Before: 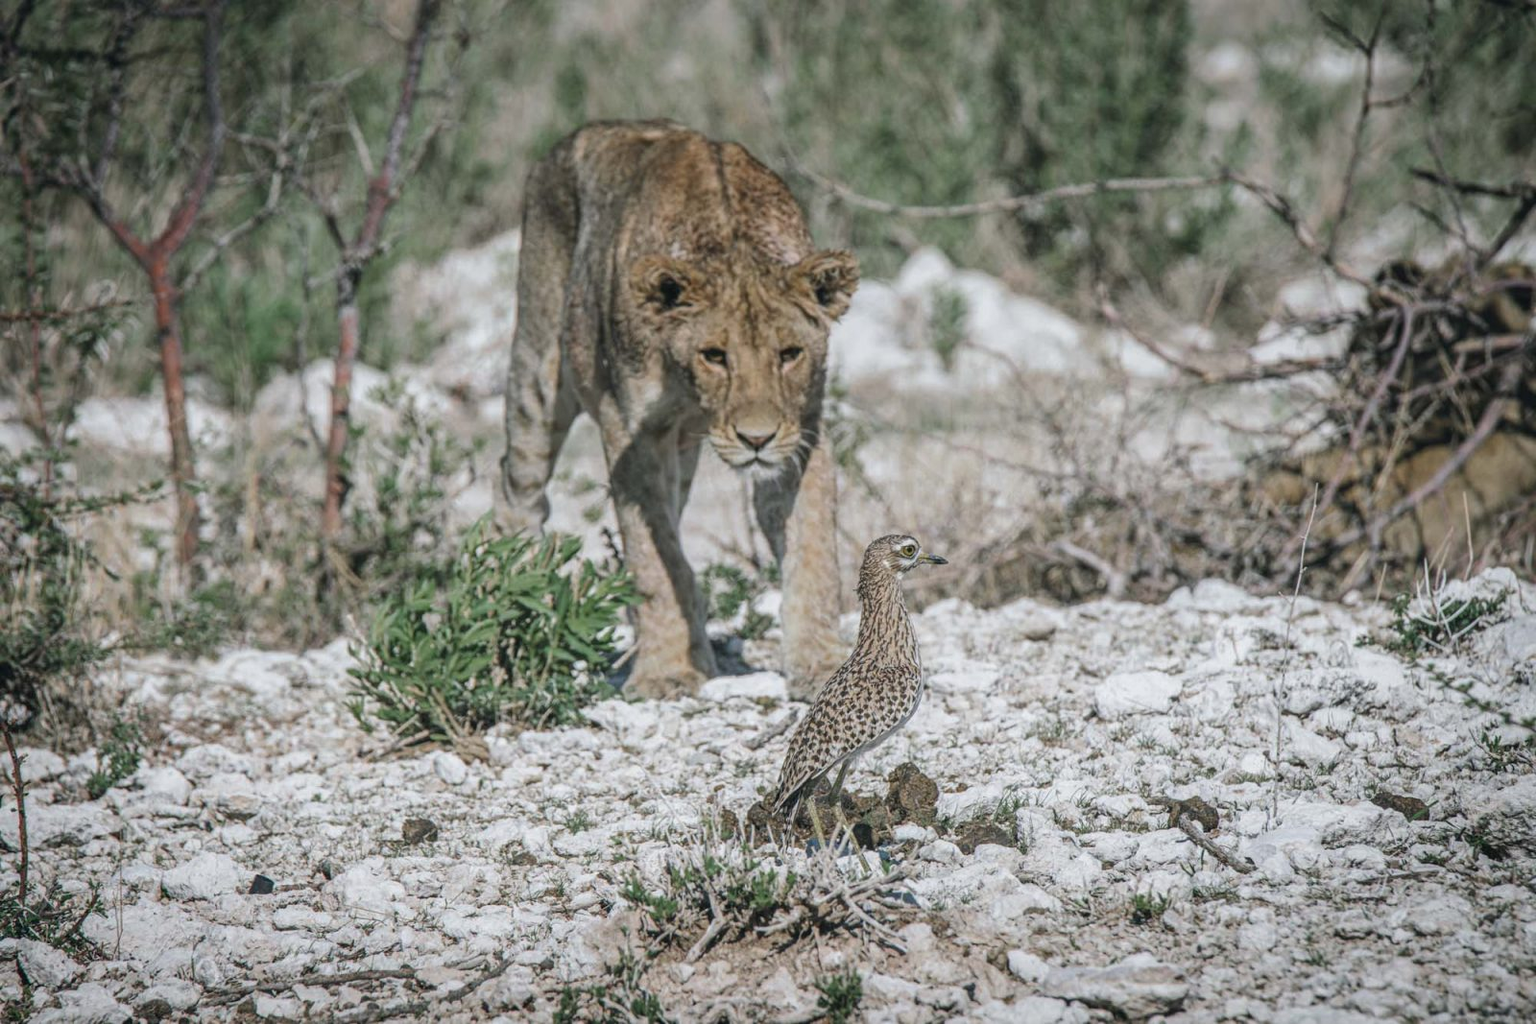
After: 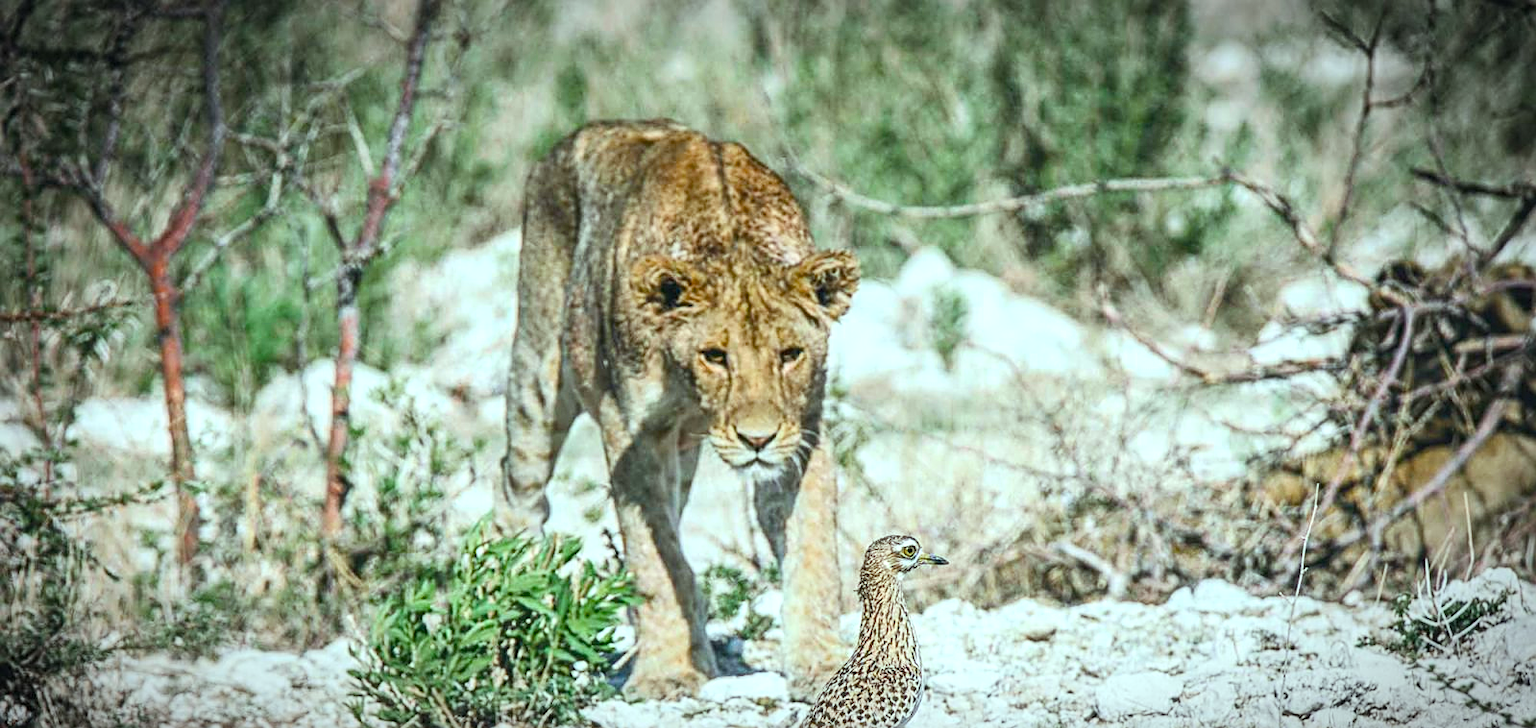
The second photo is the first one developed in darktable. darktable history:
local contrast: highlights 101%, shadows 98%, detail 120%, midtone range 0.2
vignetting: automatic ratio true
exposure: compensate highlight preservation false
crop: right 0.001%, bottom 28.923%
color balance rgb: highlights gain › luminance 19.706%, highlights gain › chroma 2.682%, highlights gain › hue 174.02°, perceptual saturation grading › global saturation 44.7%, perceptual saturation grading › highlights -49.852%, perceptual saturation grading › shadows 29.918%, perceptual brilliance grading › highlights 8.167%, perceptual brilliance grading › mid-tones 3.511%, perceptual brilliance grading › shadows 1.32%, global vibrance 20%
contrast brightness saturation: contrast 0.198, brightness 0.168, saturation 0.228
sharpen: on, module defaults
